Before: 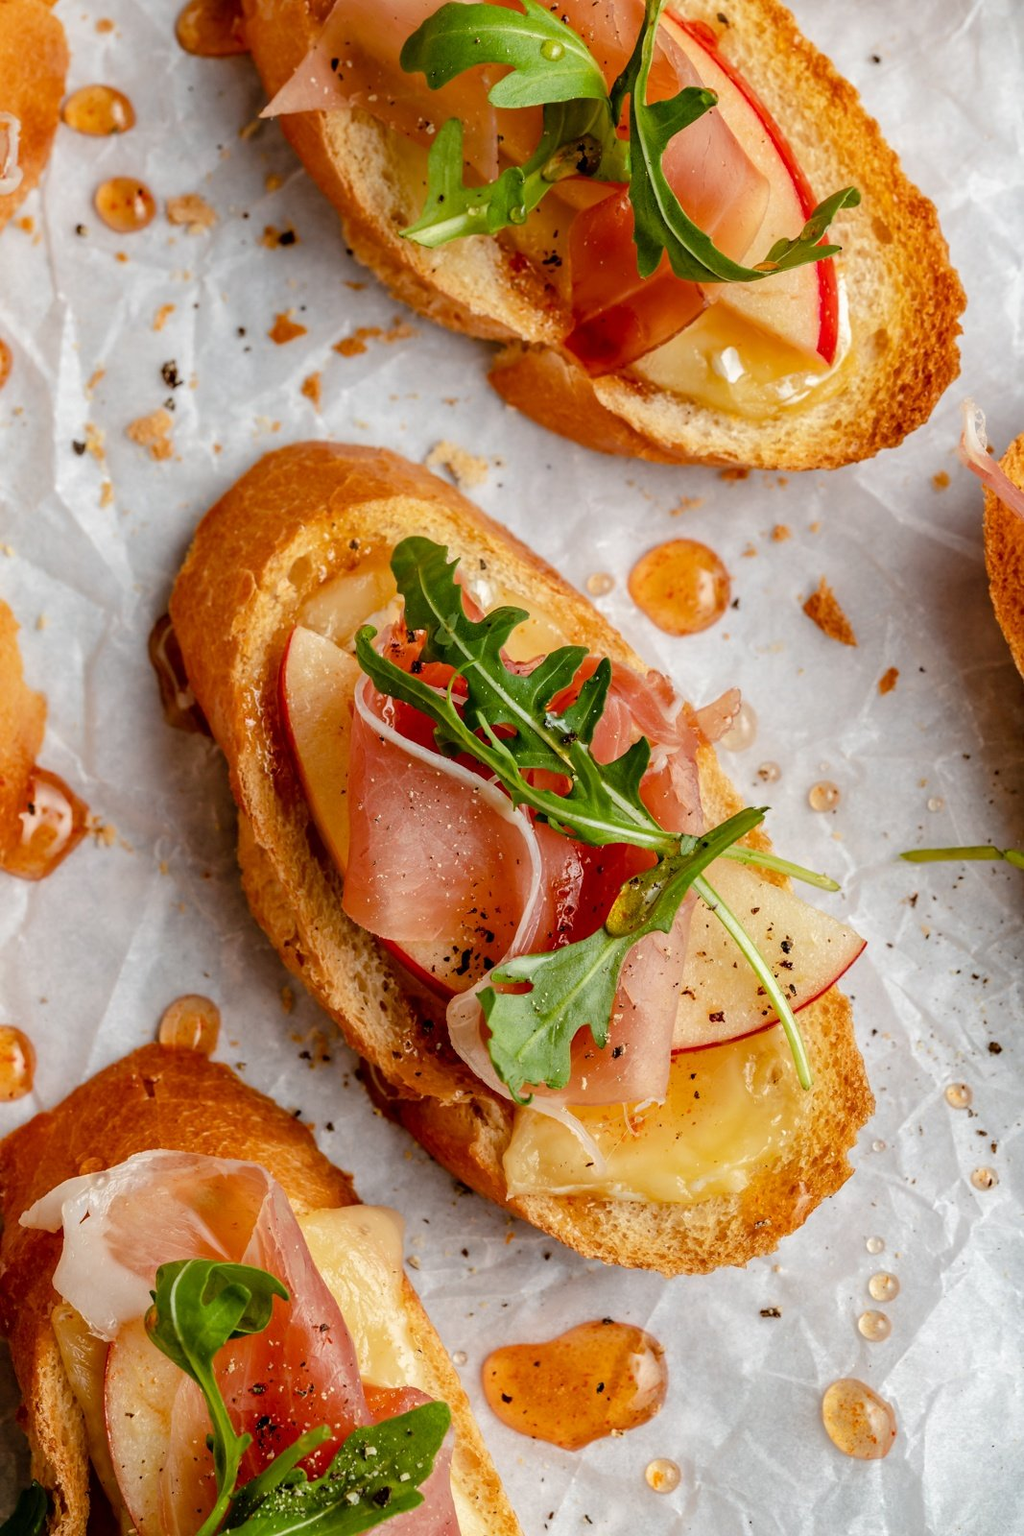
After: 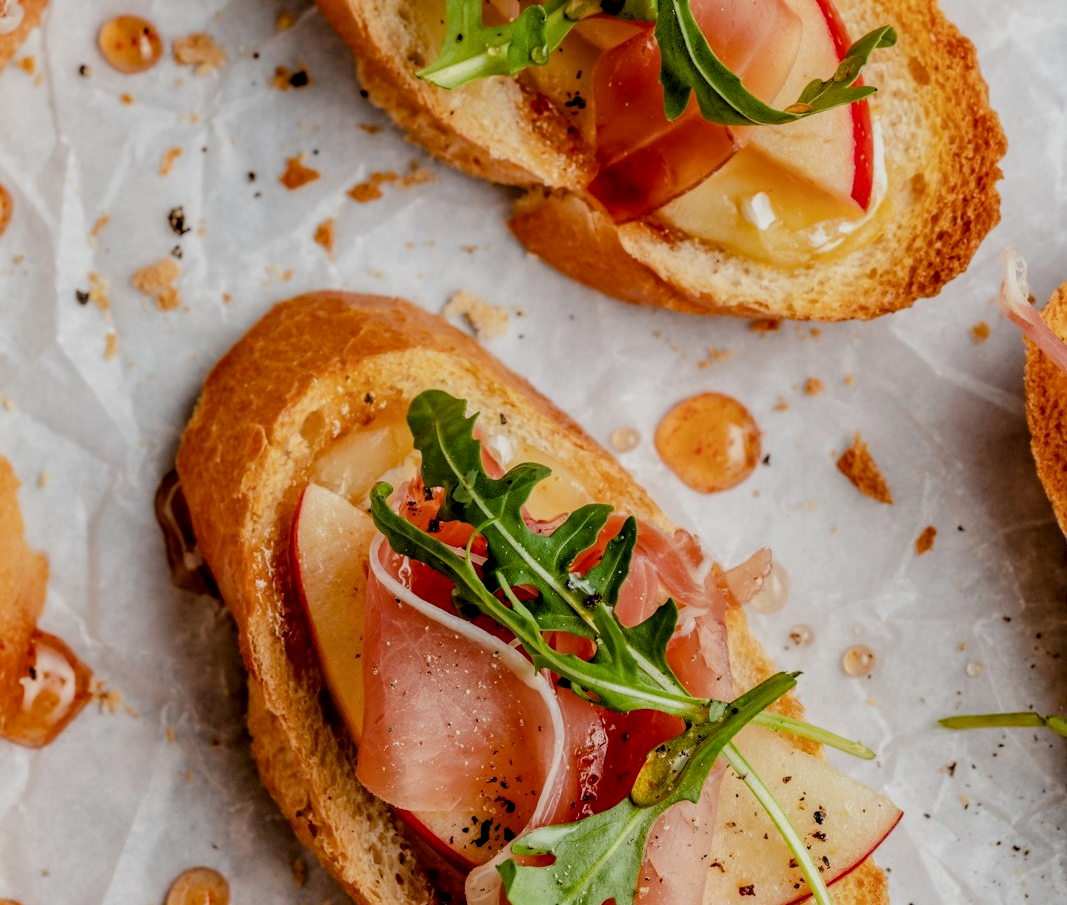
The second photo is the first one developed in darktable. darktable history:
crop and rotate: top 10.582%, bottom 32.815%
local contrast: on, module defaults
filmic rgb: black relative exposure -7.65 EV, white relative exposure 4.56 EV, hardness 3.61, contrast 1.053, iterations of high-quality reconstruction 10
